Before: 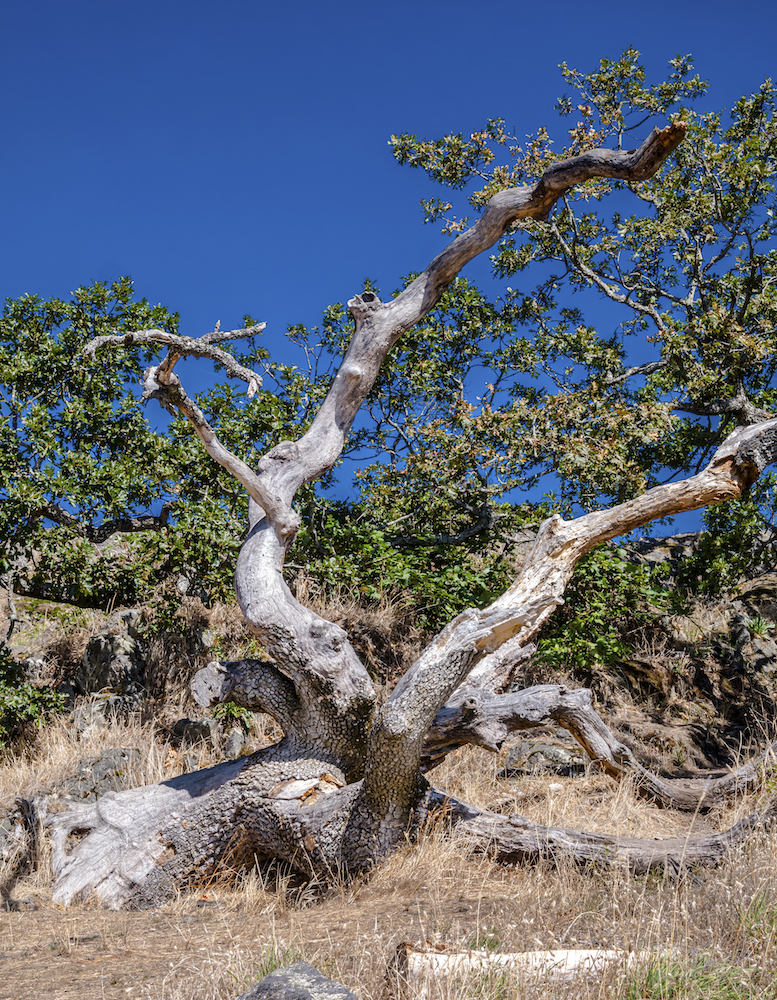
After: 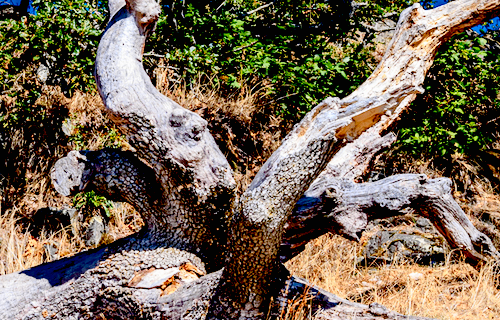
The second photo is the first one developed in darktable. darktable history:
crop: left 18.091%, top 51.13%, right 17.525%, bottom 16.85%
exposure: black level correction 0.056, exposure -0.039 EV, compensate highlight preservation false
tone curve: curves: ch0 [(0, 0.006) (0.046, 0.011) (0.13, 0.062) (0.338, 0.327) (0.494, 0.55) (0.728, 0.835) (1, 1)]; ch1 [(0, 0) (0.346, 0.324) (0.45, 0.431) (0.5, 0.5) (0.522, 0.517) (0.55, 0.57) (1, 1)]; ch2 [(0, 0) (0.453, 0.418) (0.5, 0.5) (0.526, 0.524) (0.554, 0.598) (0.622, 0.679) (0.707, 0.761) (1, 1)], color space Lab, independent channels, preserve colors none
color balance: input saturation 99%
